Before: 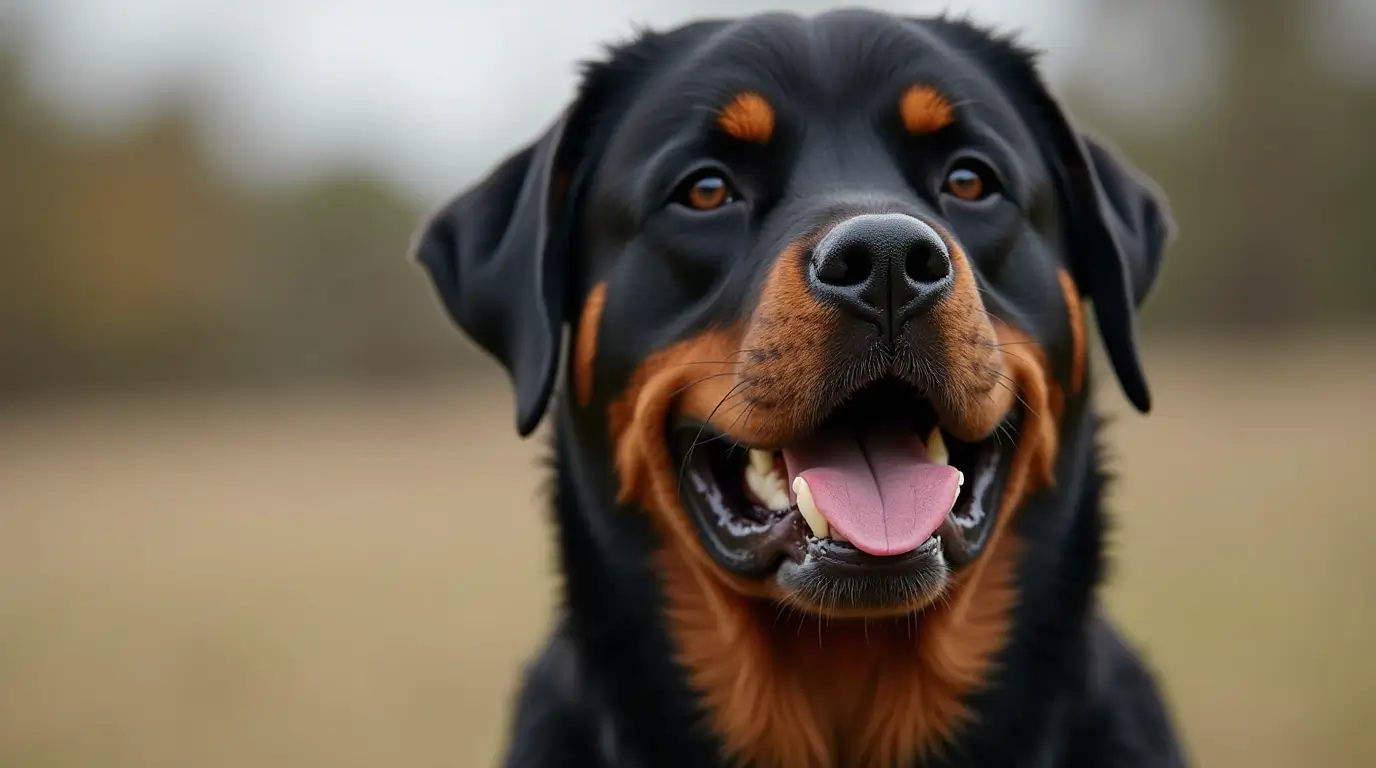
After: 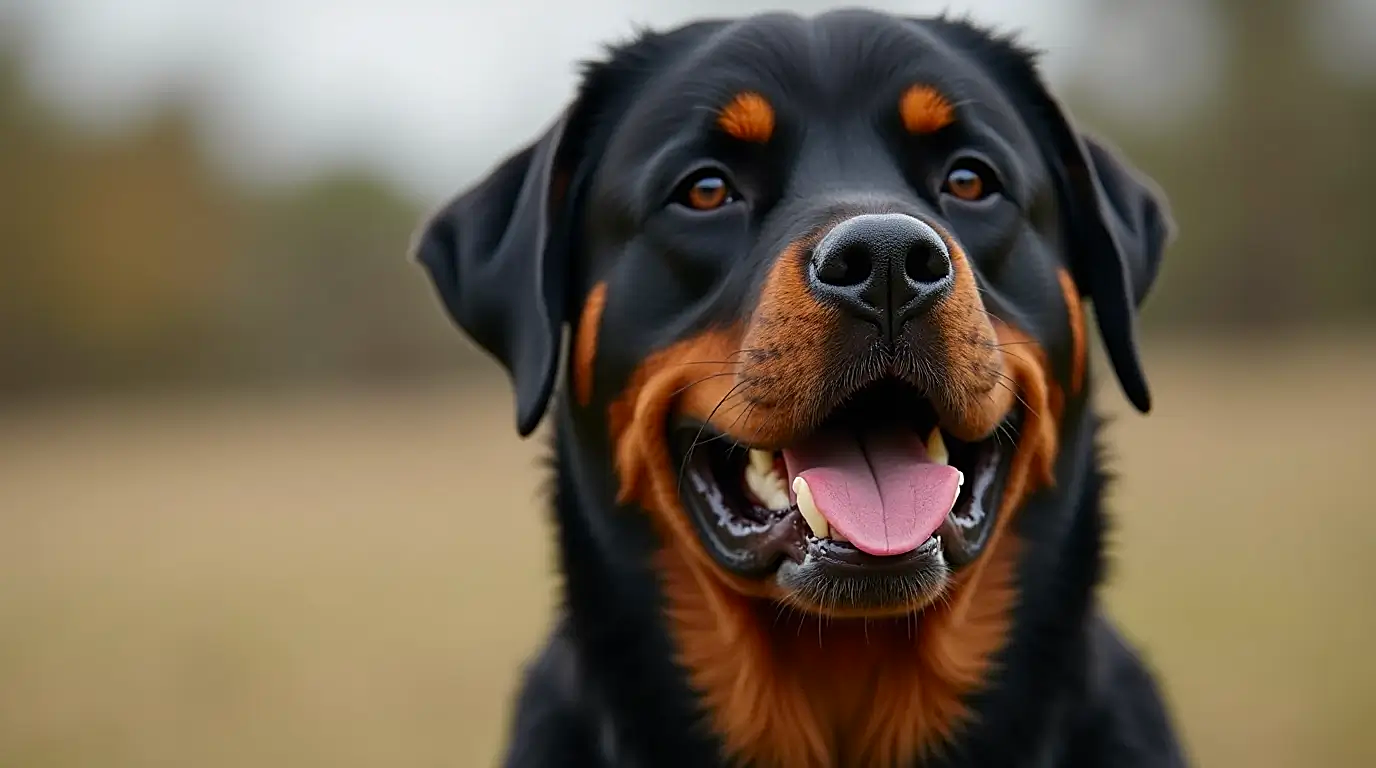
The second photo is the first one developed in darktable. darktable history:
sharpen: on, module defaults
contrast brightness saturation: contrast 0.041, saturation 0.156
